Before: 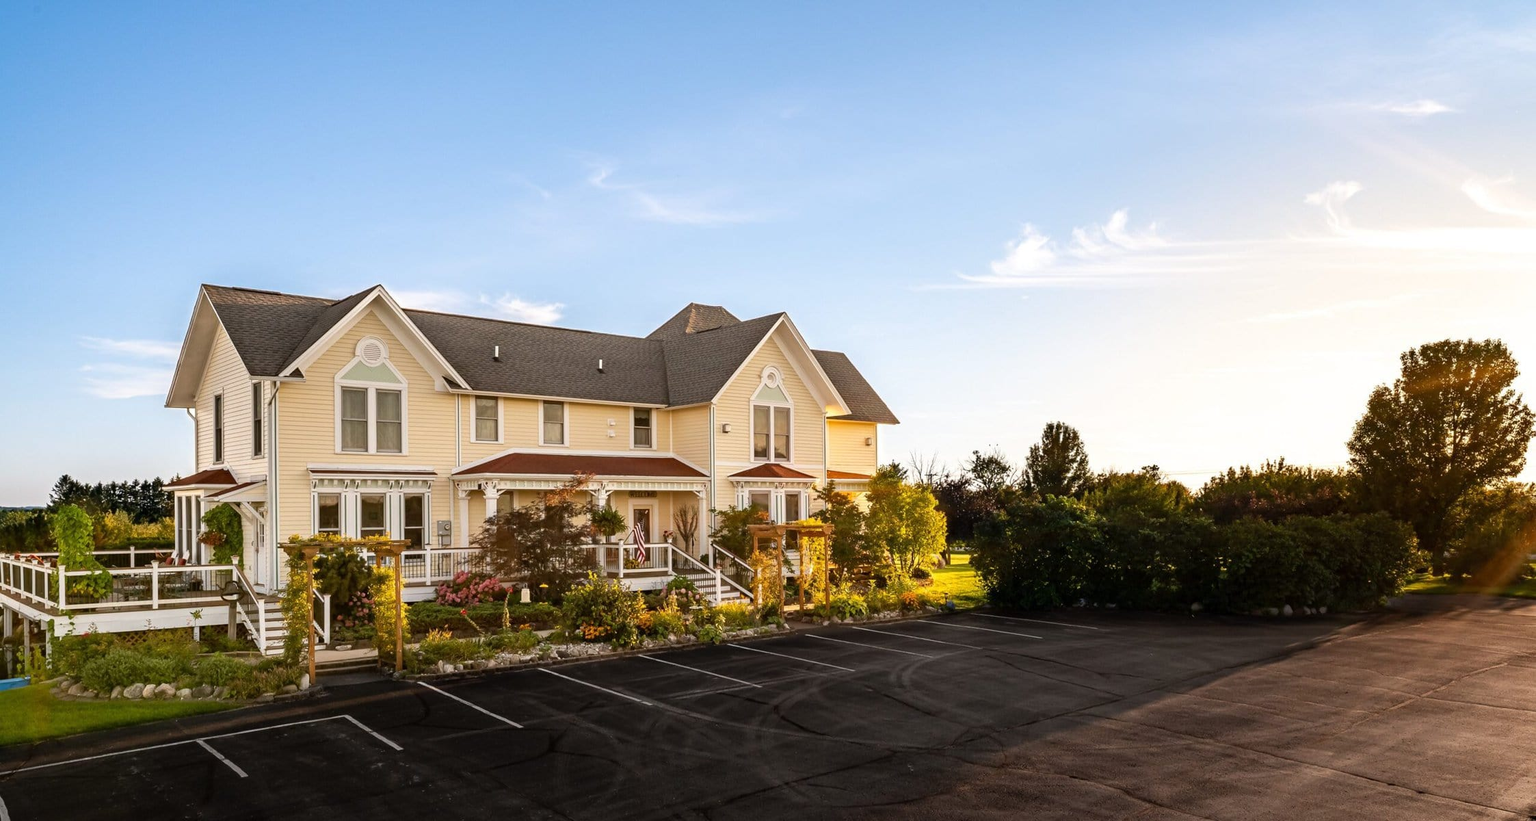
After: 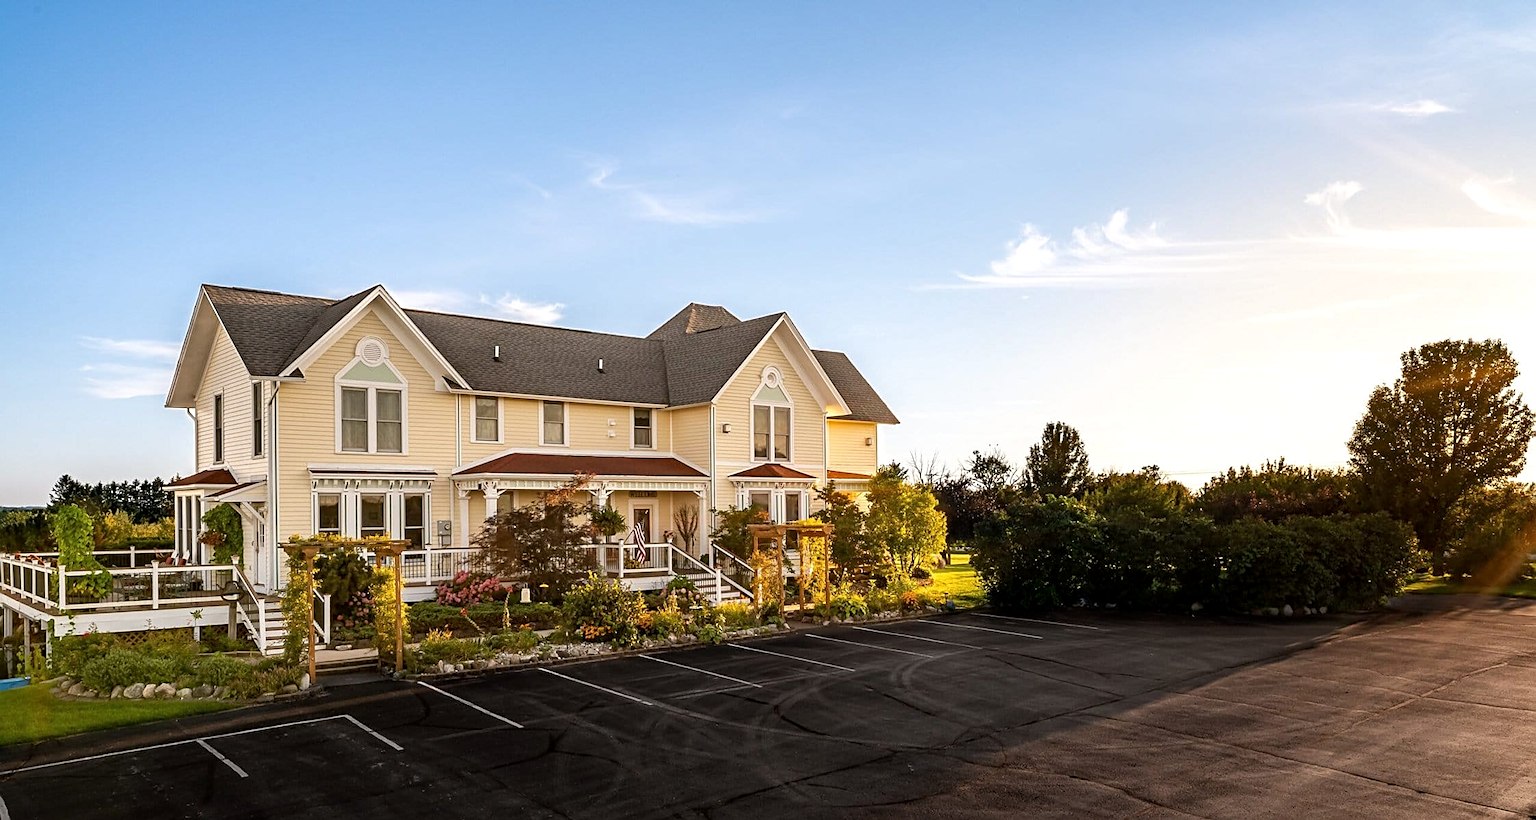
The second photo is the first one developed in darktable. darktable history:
sharpen: on, module defaults
local contrast: highlights 100%, shadows 100%, detail 120%, midtone range 0.2
exposure: compensate highlight preservation false
